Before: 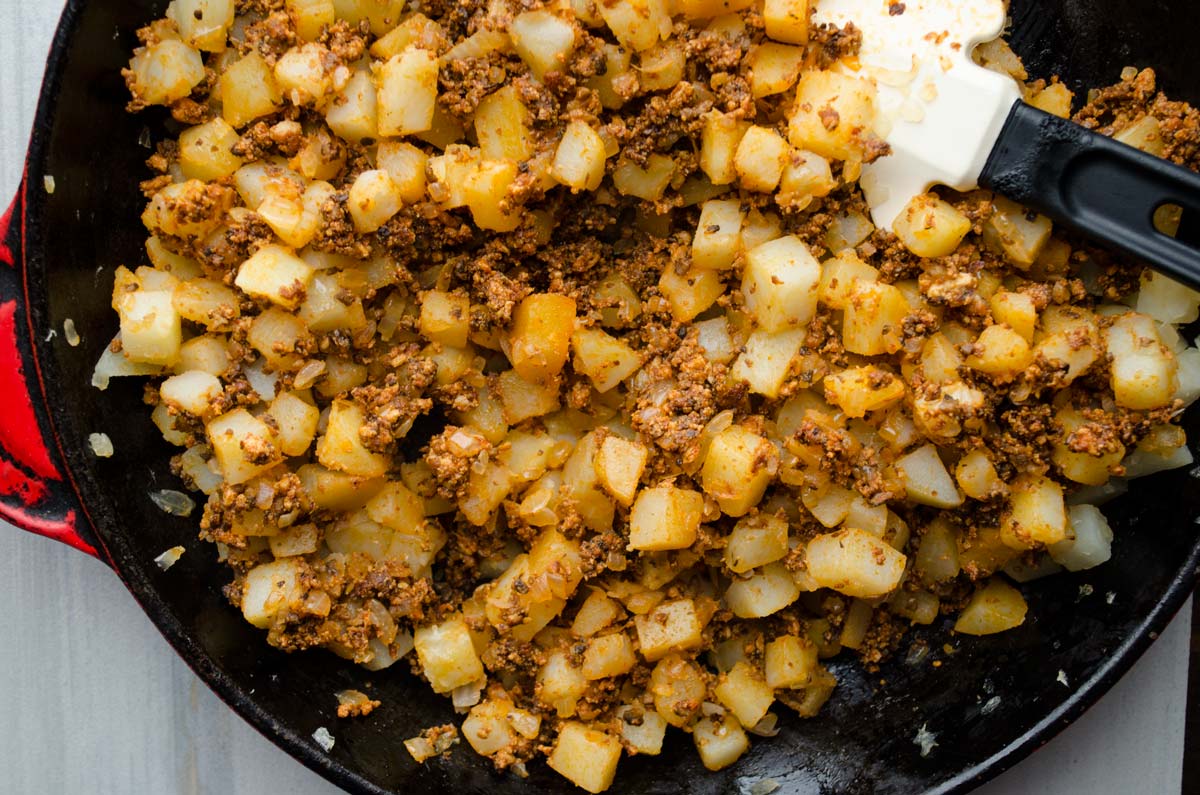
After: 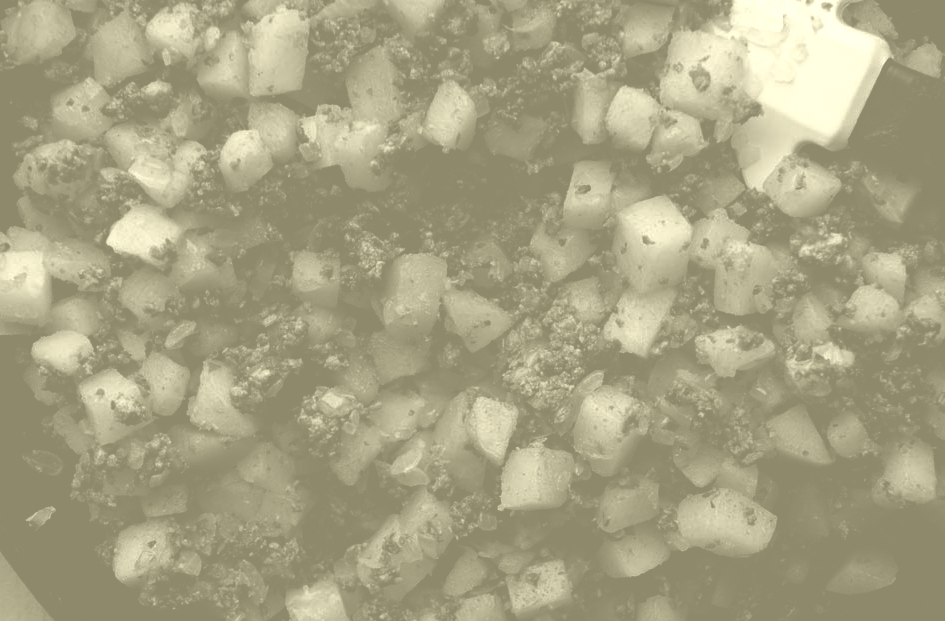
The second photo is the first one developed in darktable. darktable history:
crop and rotate: left 10.77%, top 5.1%, right 10.41%, bottom 16.76%
color correction: highlights a* 11.96, highlights b* 11.58
colorize: hue 43.2°, saturation 40%, version 1
contrast brightness saturation: brightness -1, saturation 1
